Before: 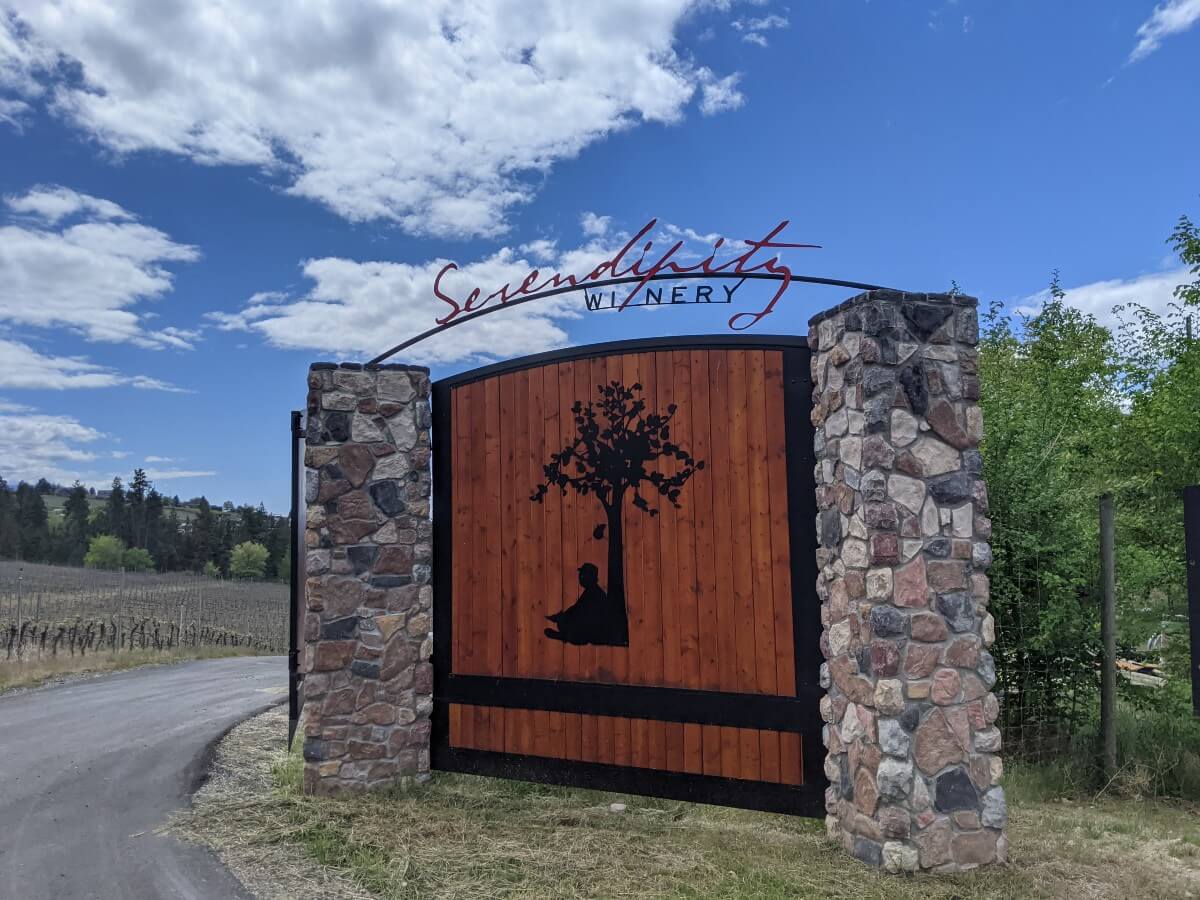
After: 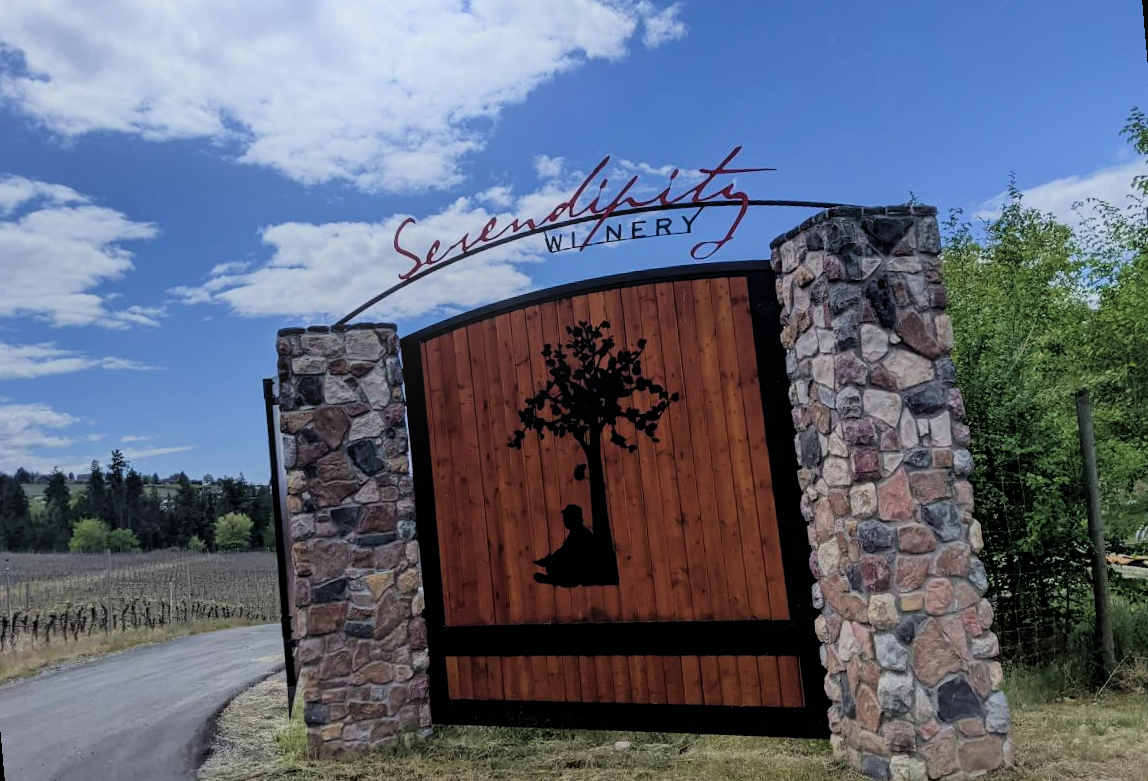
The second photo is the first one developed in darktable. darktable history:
velvia: on, module defaults
rotate and perspective: rotation -5°, crop left 0.05, crop right 0.952, crop top 0.11, crop bottom 0.89
bloom: on, module defaults
filmic rgb: black relative exposure -5 EV, hardness 2.88, contrast 1.1
